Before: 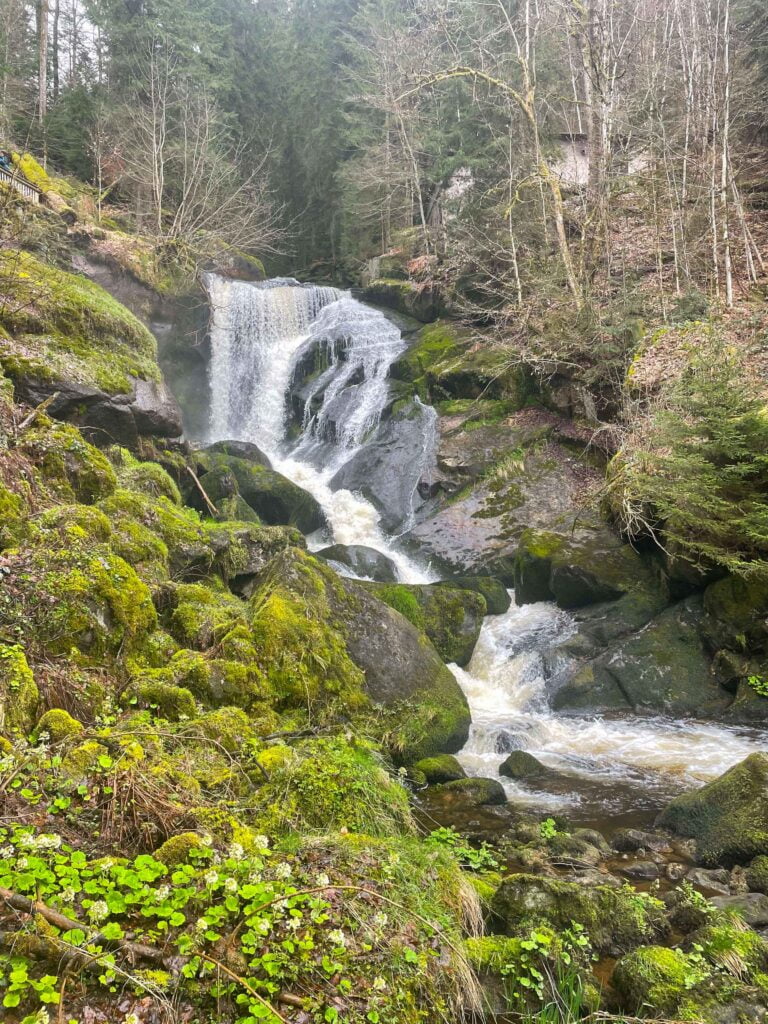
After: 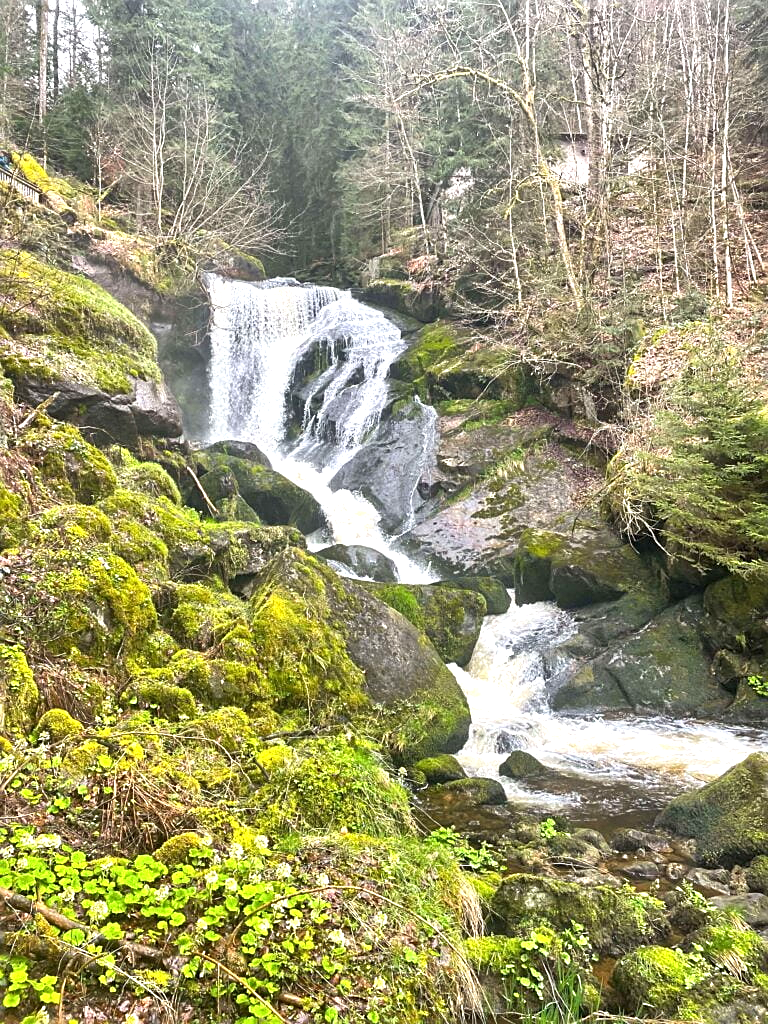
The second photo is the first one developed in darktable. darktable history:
exposure: black level correction 0, exposure 0.696 EV, compensate highlight preservation false
sharpen: on, module defaults
shadows and highlights: white point adjustment 0.985, highlights color adjustment 0.858%, soften with gaussian
